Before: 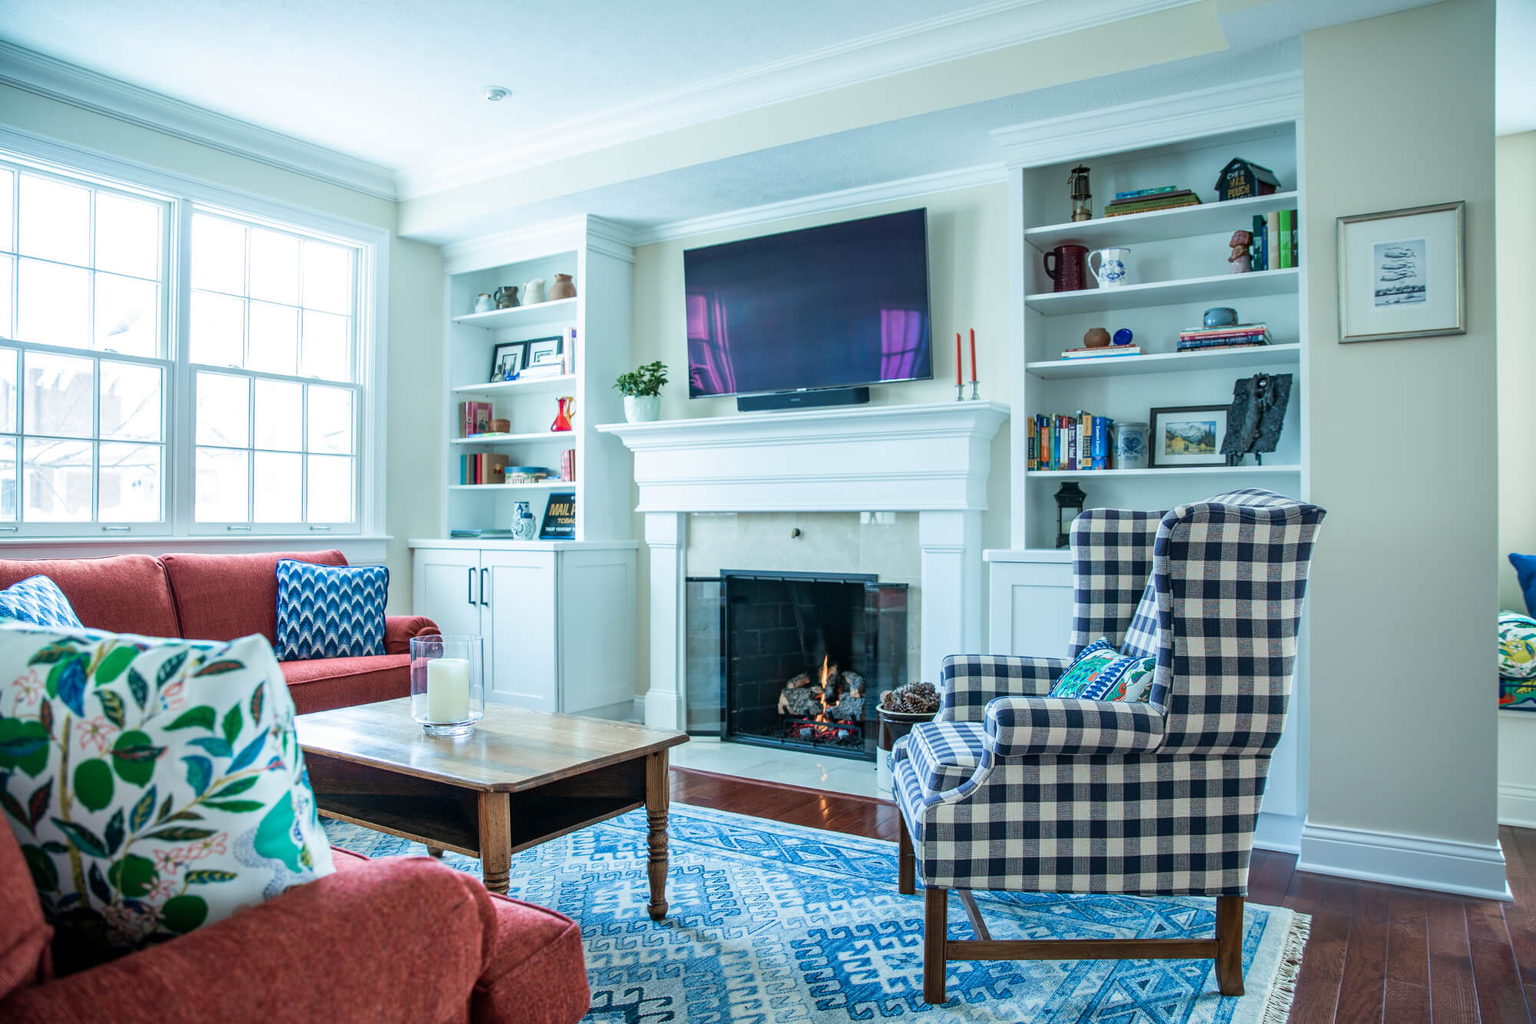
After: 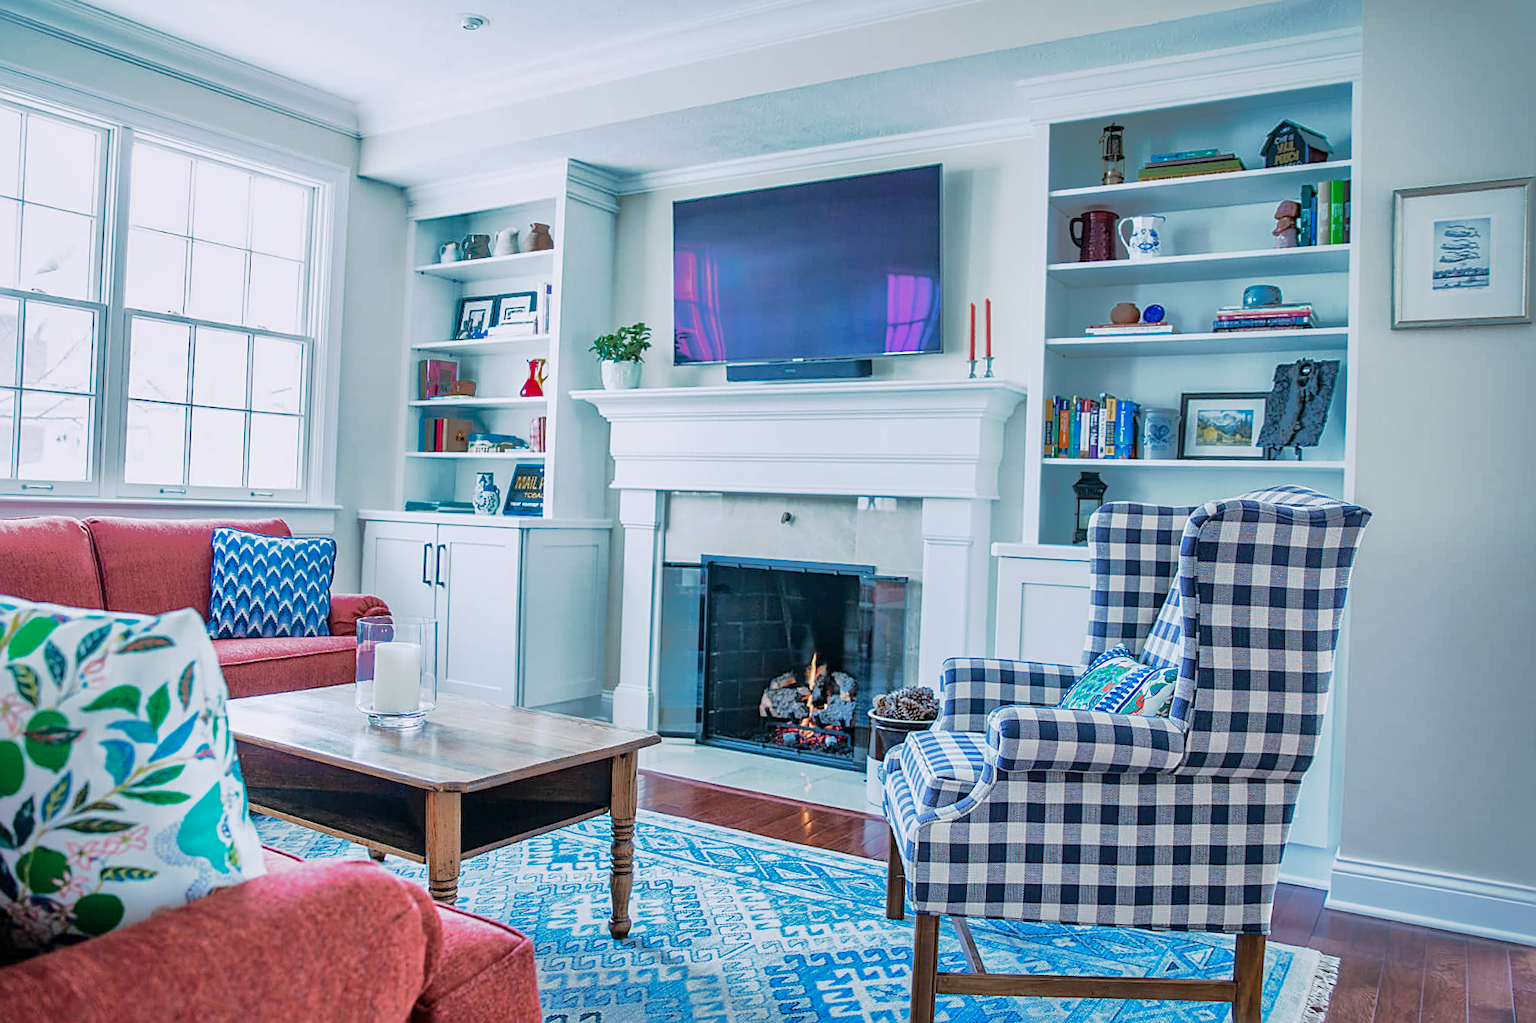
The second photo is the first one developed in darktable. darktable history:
crop and rotate: angle -1.96°, left 3.097%, top 4.154%, right 1.586%, bottom 0.529%
sharpen: on, module defaults
base curve: curves: ch0 [(0, 0) (0.088, 0.125) (0.176, 0.251) (0.354, 0.501) (0.613, 0.749) (1, 0.877)], preserve colors none
shadows and highlights: shadows -19.91, highlights -73.15
exposure: exposure 0.375 EV, compensate highlight preservation false
white balance: red 1.004, blue 1.096
